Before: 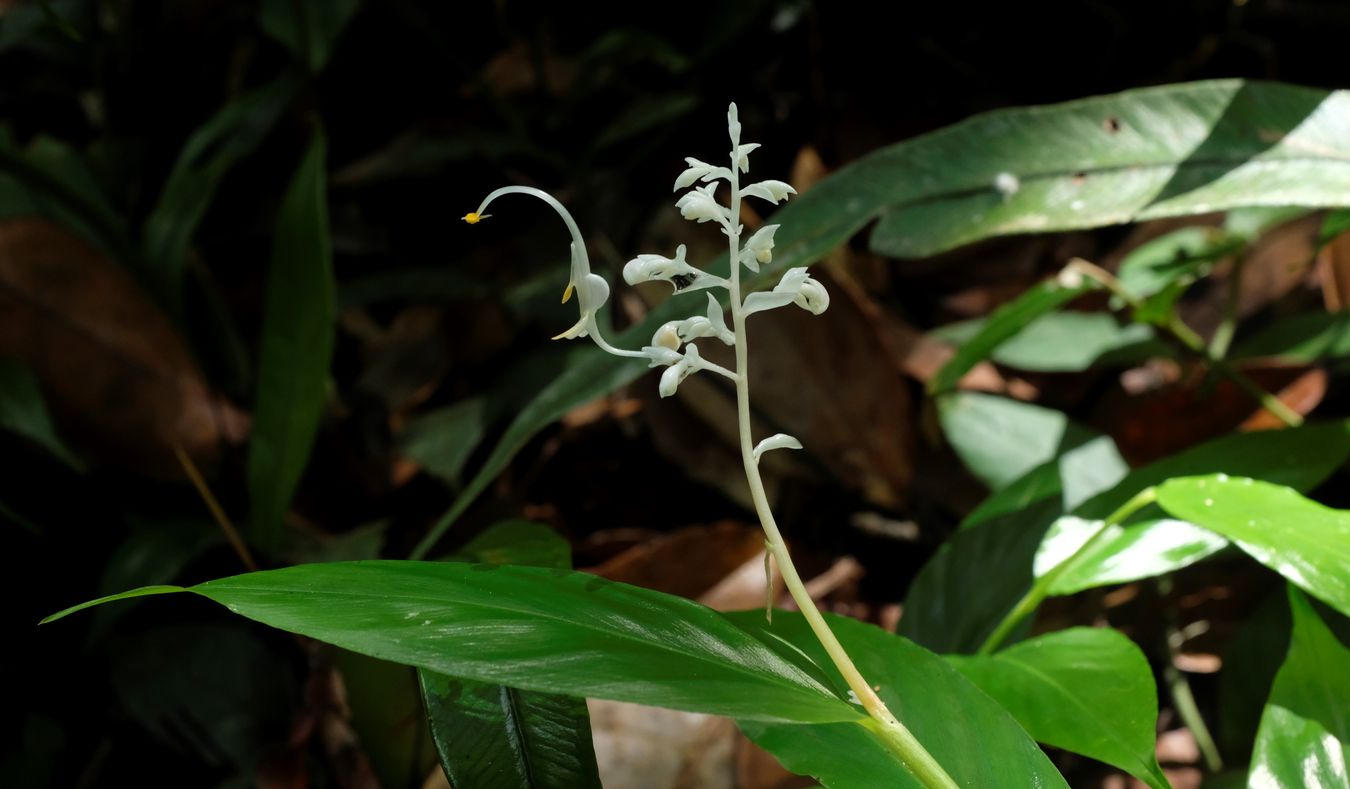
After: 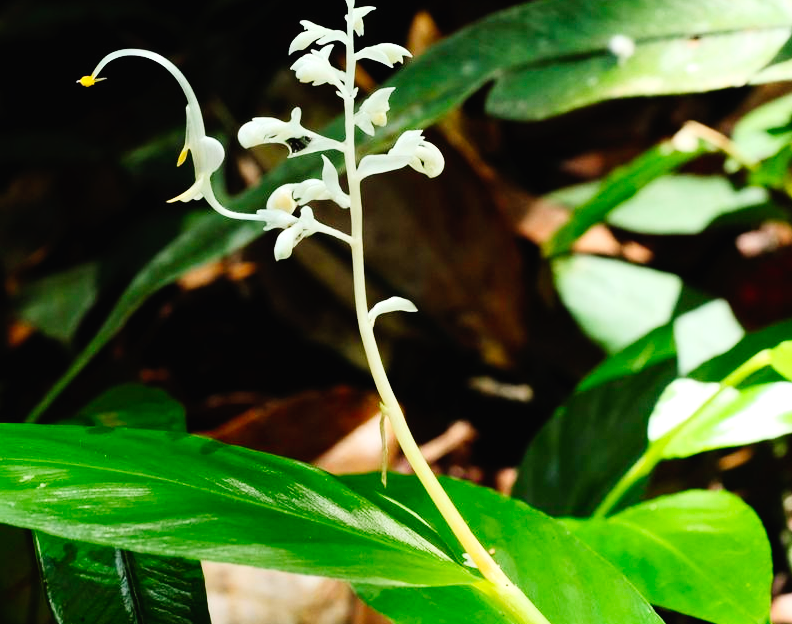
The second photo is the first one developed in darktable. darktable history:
tone curve: curves: ch0 [(0, 0.01) (0.133, 0.057) (0.338, 0.327) (0.494, 0.55) (0.726, 0.807) (1, 1)]; ch1 [(0, 0) (0.346, 0.324) (0.45, 0.431) (0.5, 0.5) (0.522, 0.517) (0.543, 0.578) (1, 1)]; ch2 [(0, 0) (0.44, 0.424) (0.501, 0.499) (0.564, 0.611) (0.622, 0.667) (0.707, 0.746) (1, 1)], preserve colors none
exposure: black level correction 0, exposure 0.5 EV, compensate exposure bias true, compensate highlight preservation false
crop and rotate: left 28.579%, top 17.424%, right 12.732%, bottom 3.443%
contrast brightness saturation: contrast 0.201, brightness 0.16, saturation 0.216
